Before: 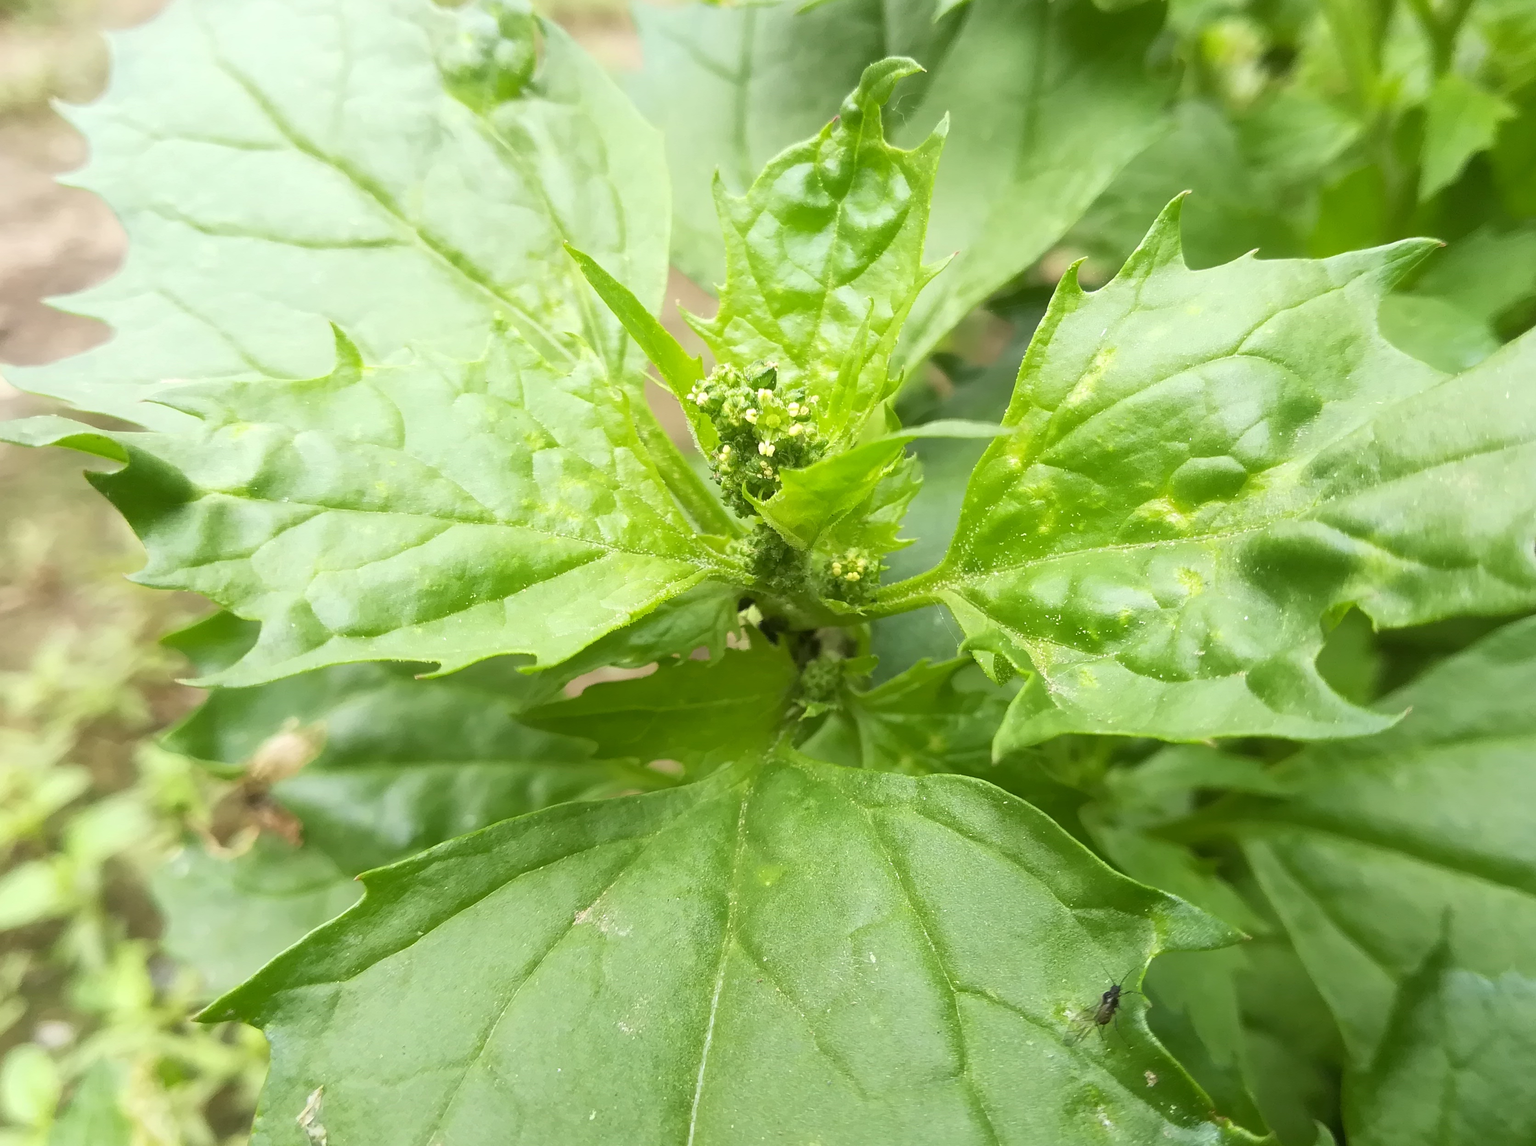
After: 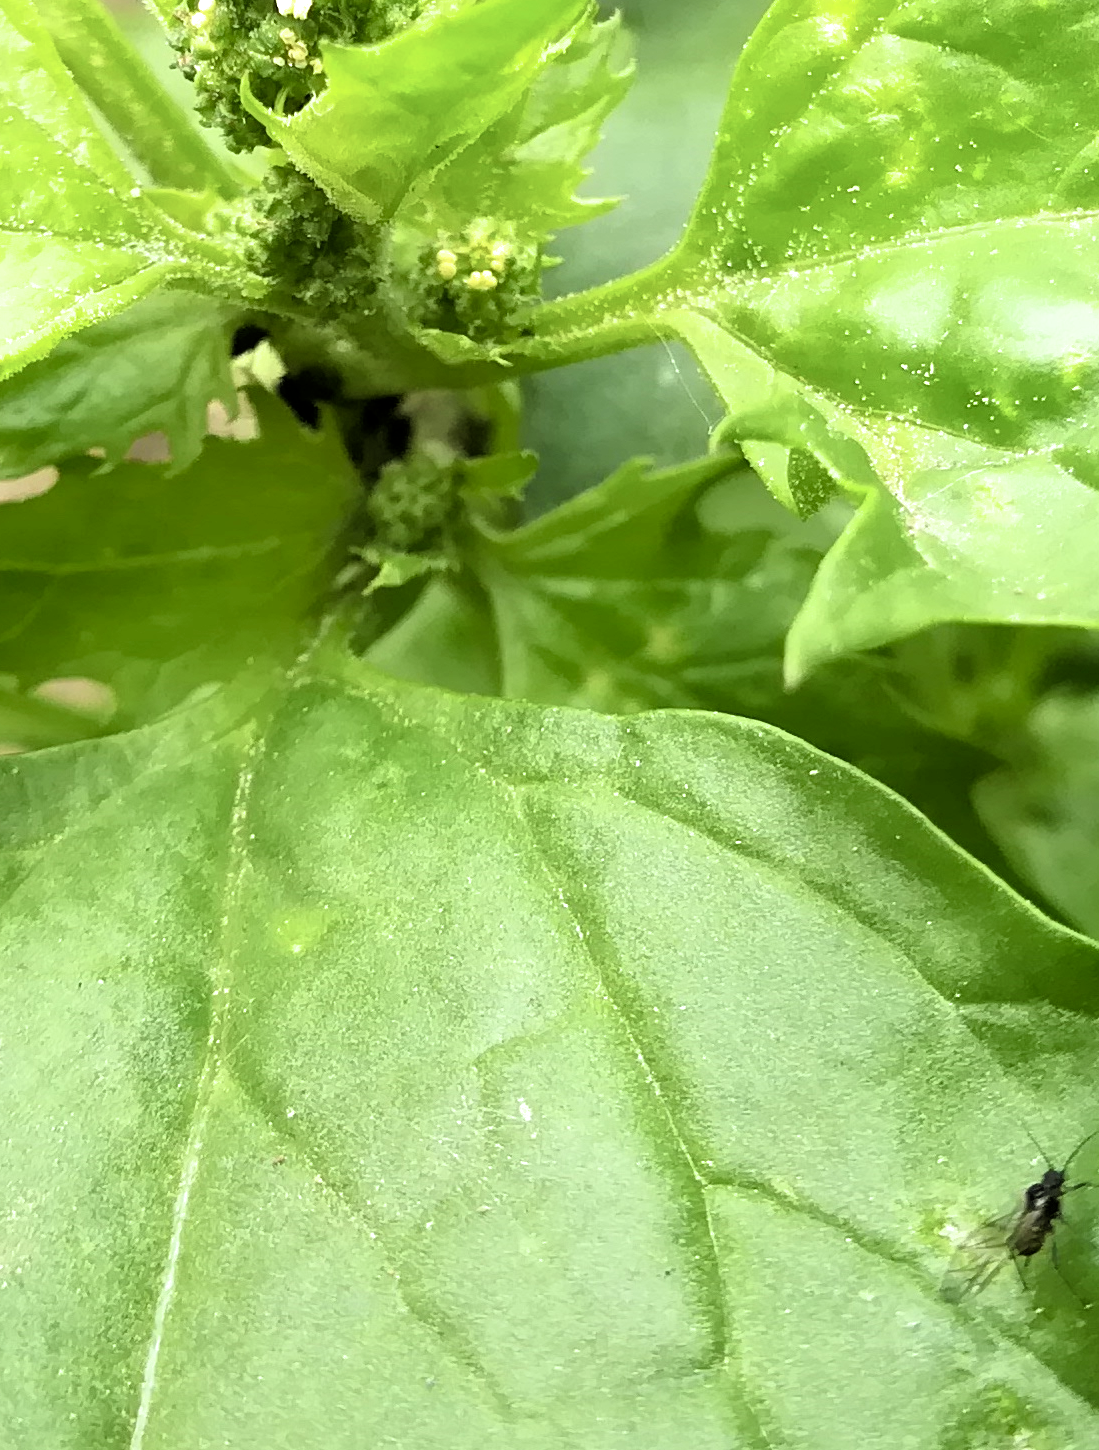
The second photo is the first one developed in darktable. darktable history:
crop: left 41.14%, top 39.104%, right 25.966%, bottom 2.773%
filmic rgb: black relative exposure -5.61 EV, white relative exposure 2.5 EV, threshold 5.99 EV, target black luminance 0%, hardness 4.51, latitude 66.92%, contrast 1.445, shadows ↔ highlights balance -3.85%, enable highlight reconstruction true
exposure: black level correction 0.001, exposure 0.193 EV, compensate highlight preservation false
